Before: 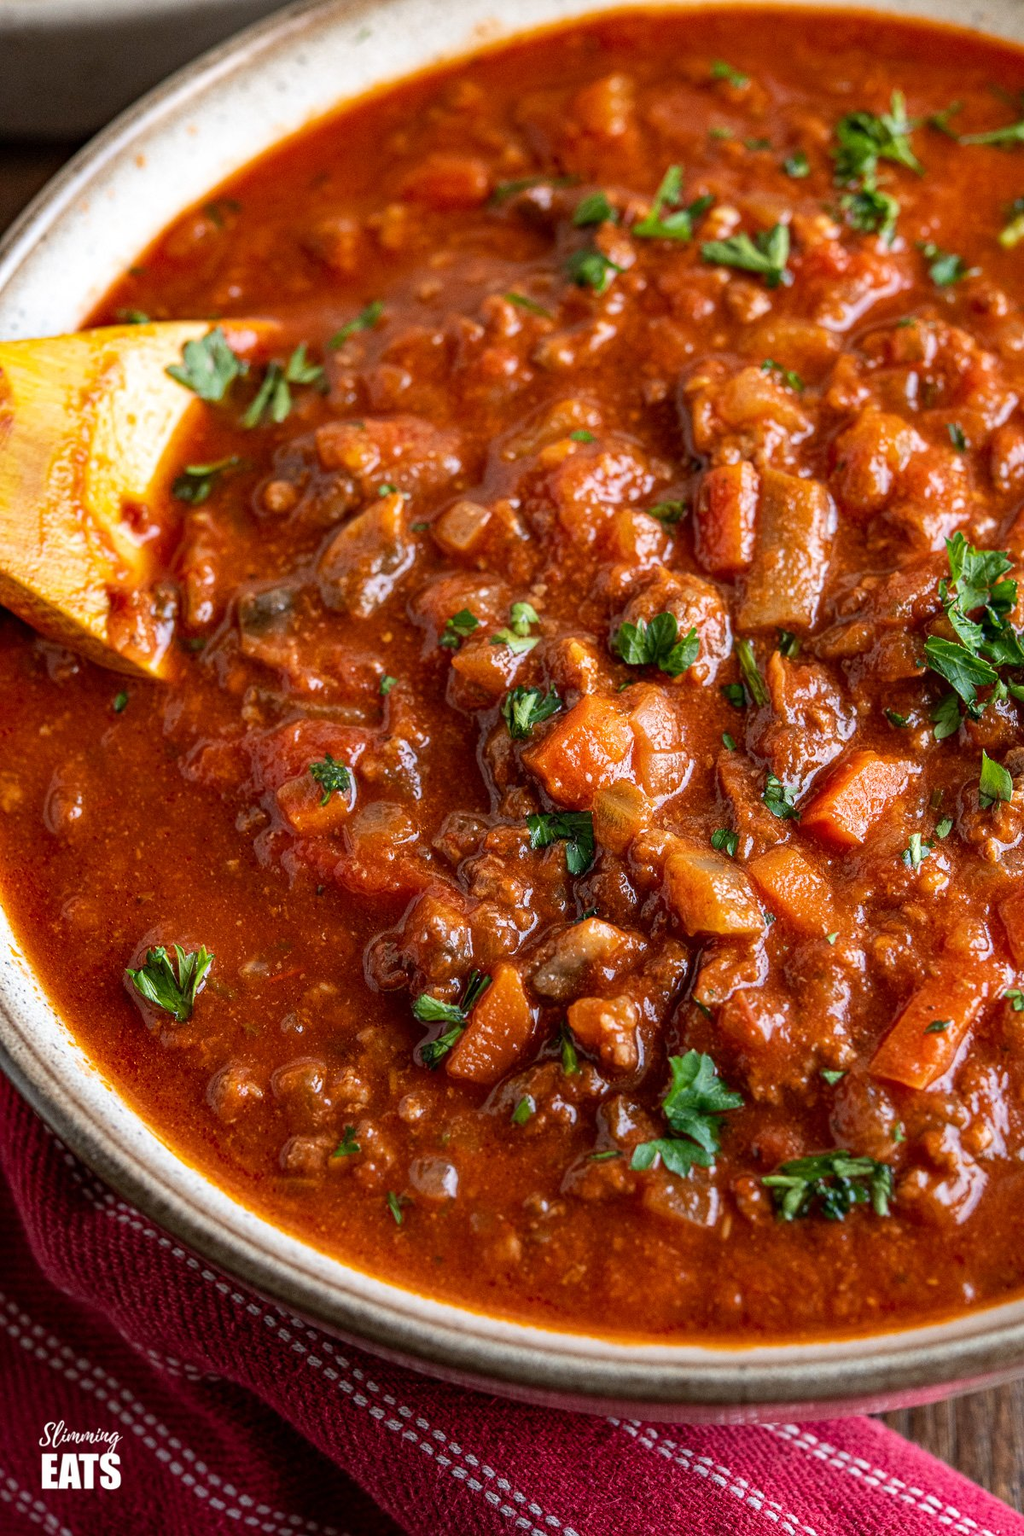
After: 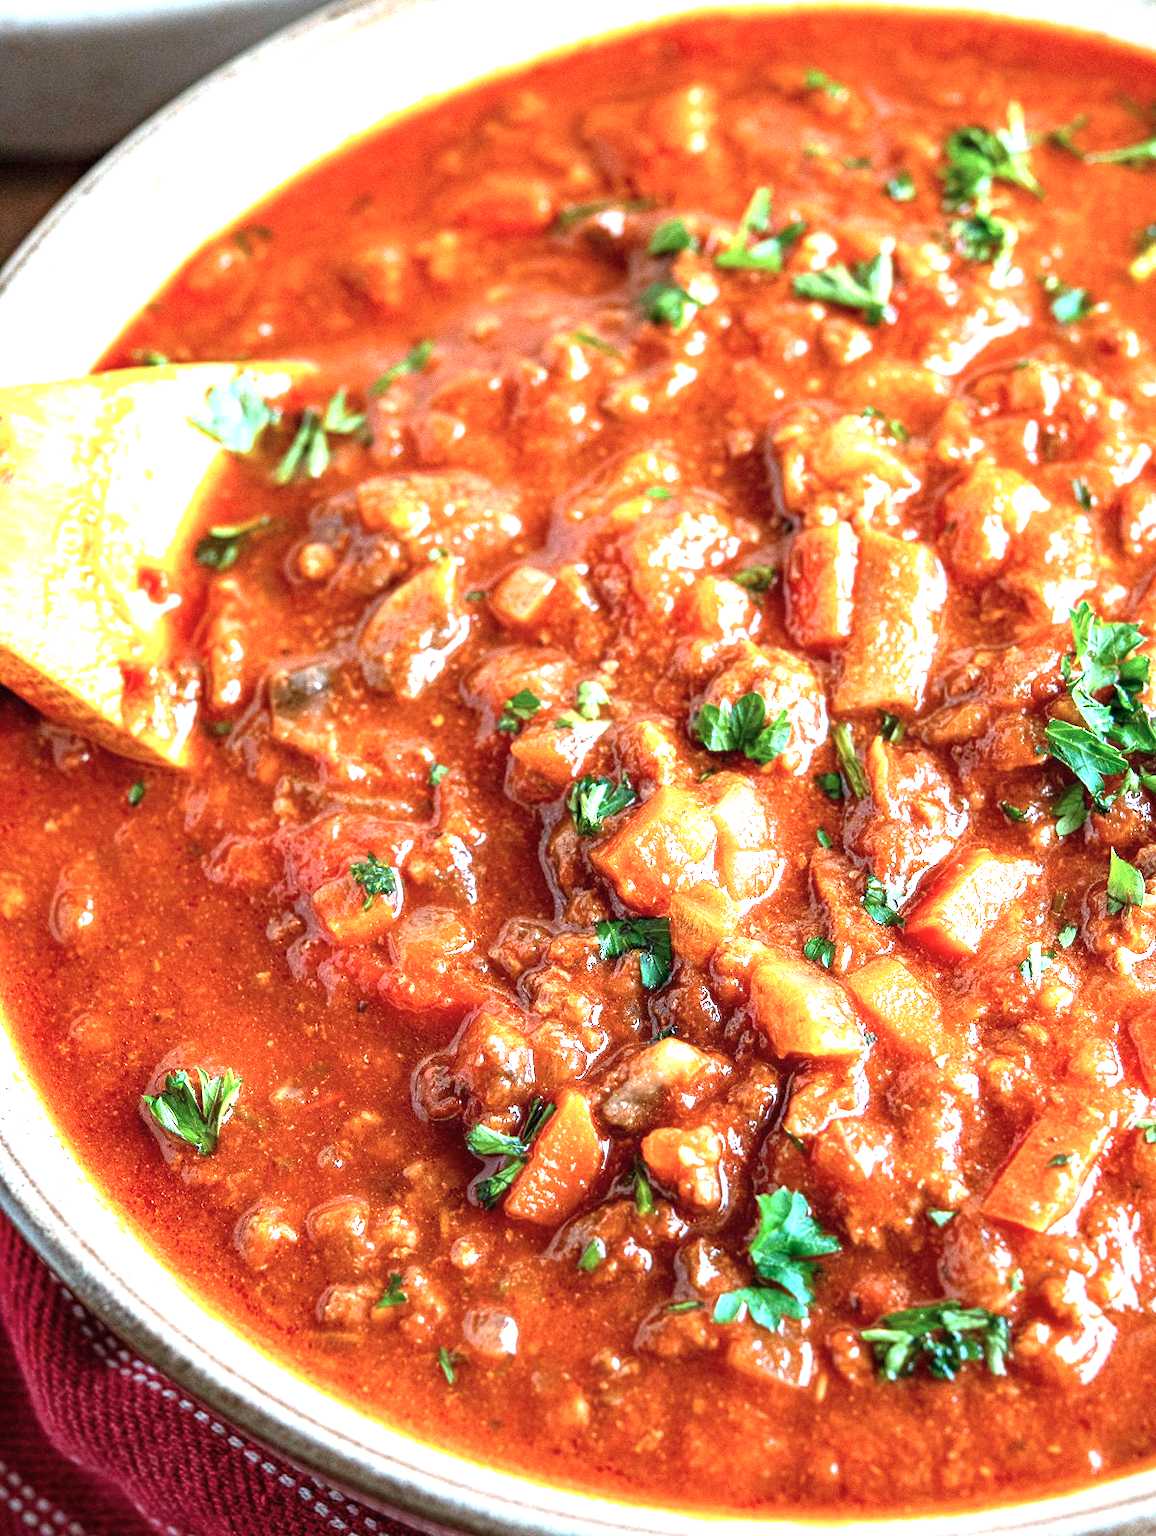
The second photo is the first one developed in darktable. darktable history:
exposure: black level correction 0, exposure 1.739 EV, compensate exposure bias true, compensate highlight preservation false
crop and rotate: top 0%, bottom 11.548%
color correction: highlights a* -10.5, highlights b* -19.58
